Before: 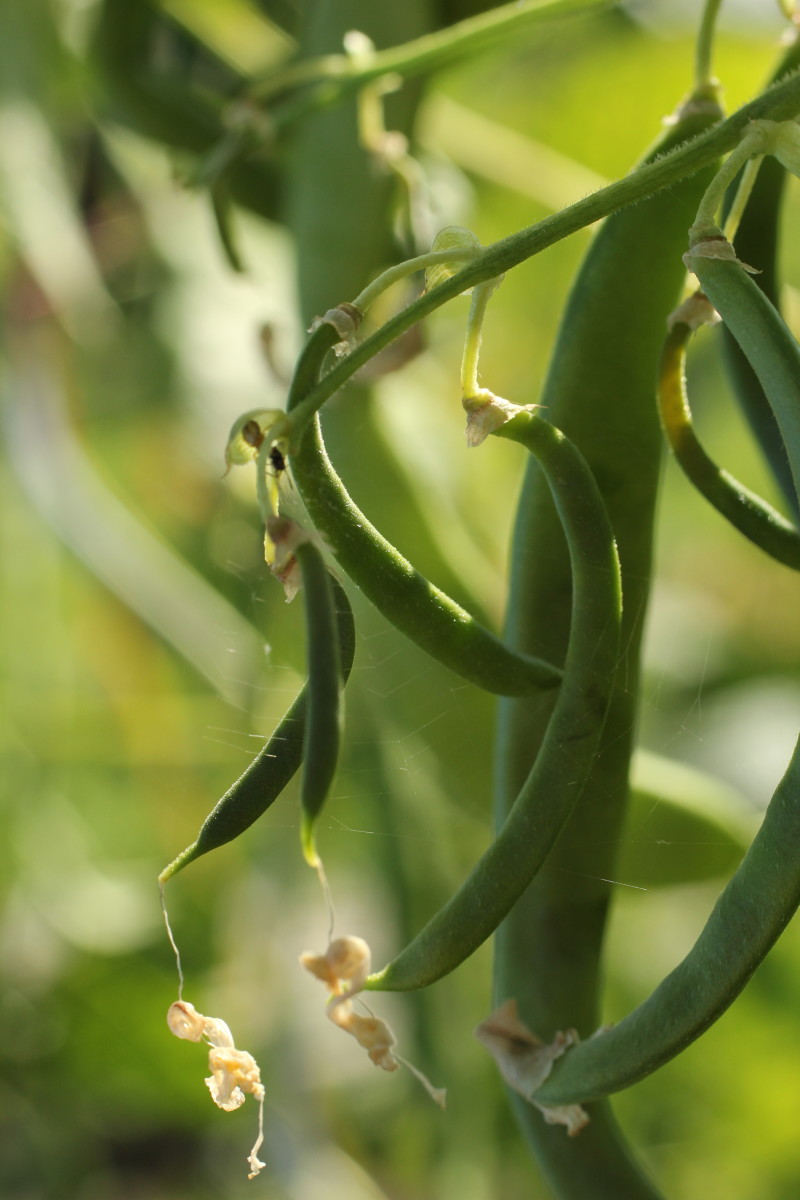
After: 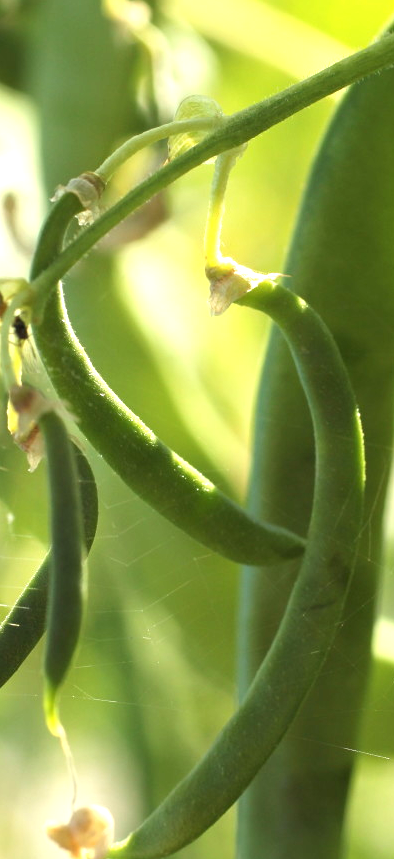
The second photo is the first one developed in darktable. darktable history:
exposure: black level correction 0, exposure 1.001 EV, compensate highlight preservation false
crop: left 32.232%, top 10.94%, right 18.486%, bottom 17.423%
